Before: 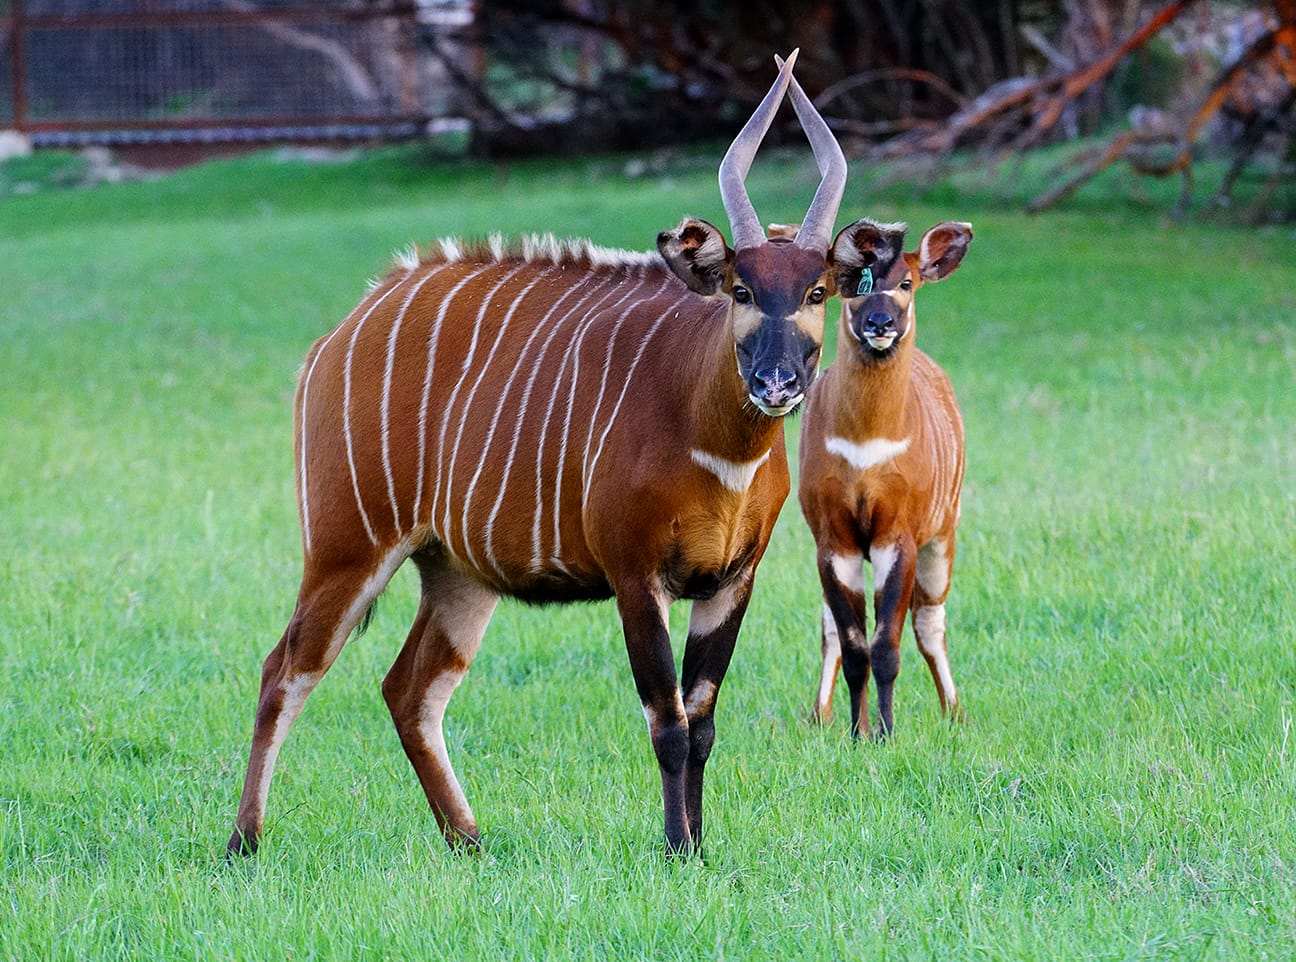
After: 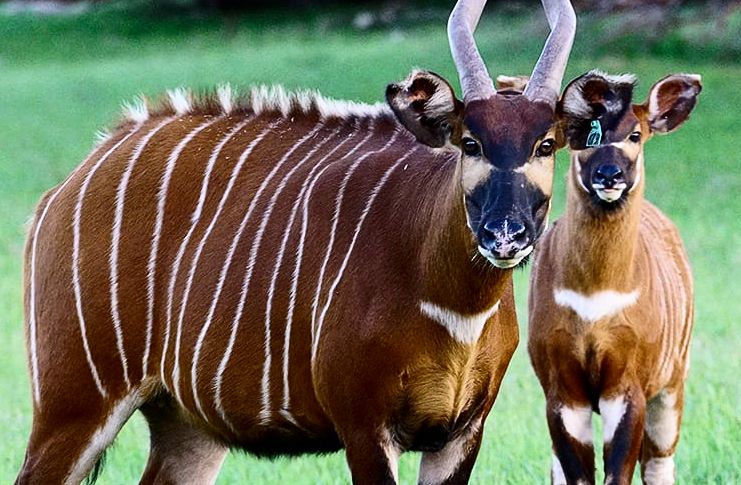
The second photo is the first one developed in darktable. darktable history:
color zones: curves: ch1 [(0.113, 0.438) (0.75, 0.5)]; ch2 [(0.12, 0.526) (0.75, 0.5)]
crop: left 20.932%, top 15.471%, right 21.848%, bottom 34.081%
contrast brightness saturation: contrast 0.28
